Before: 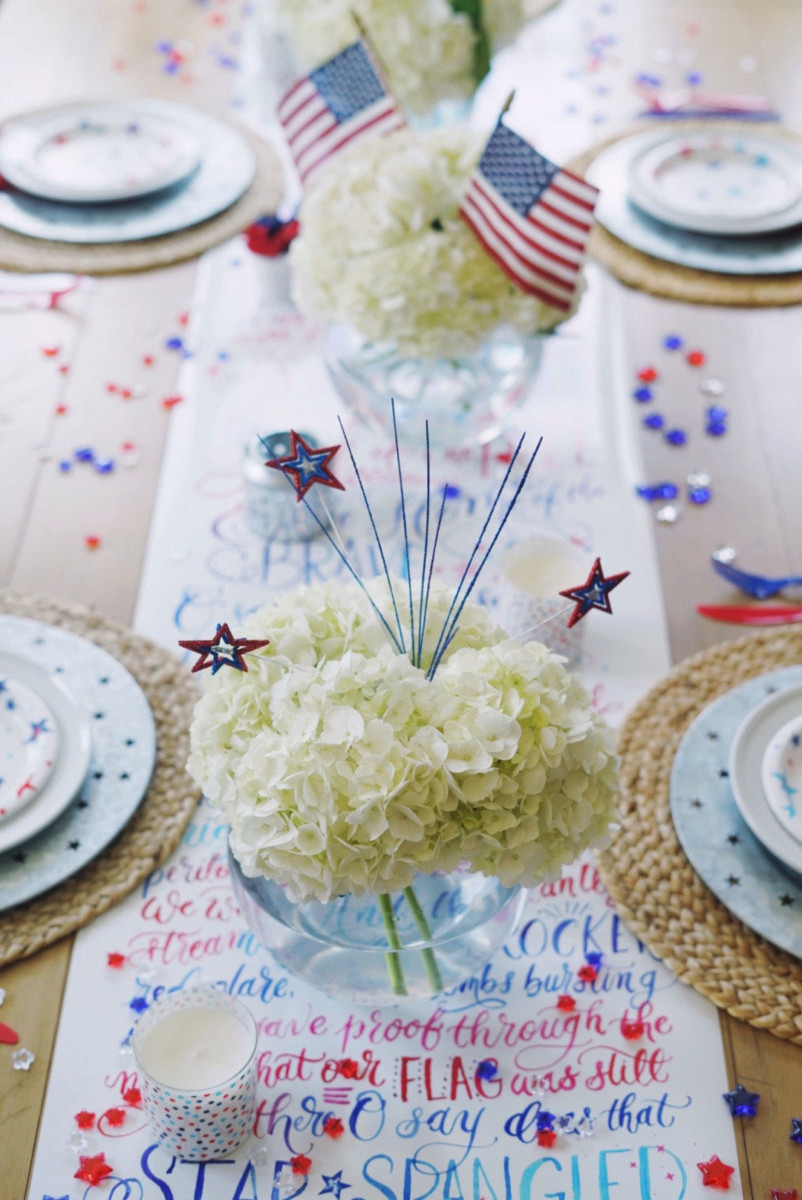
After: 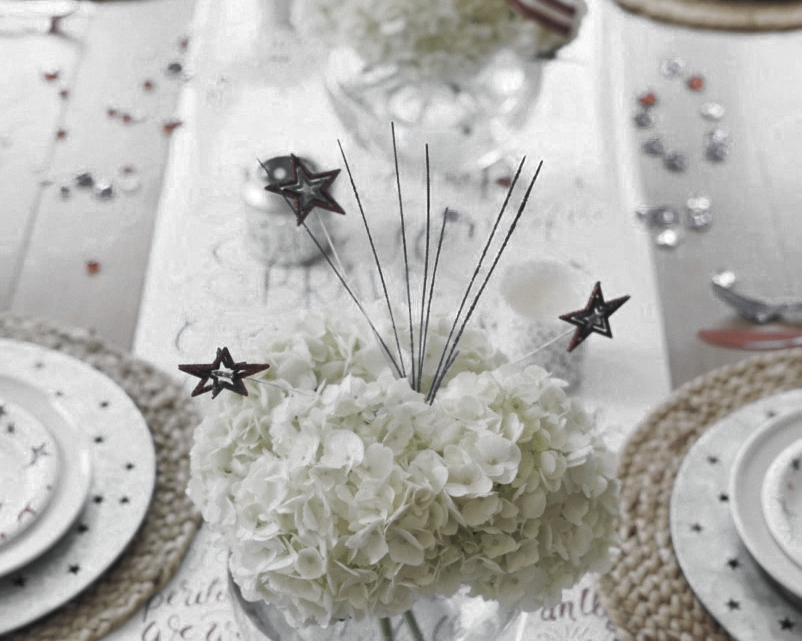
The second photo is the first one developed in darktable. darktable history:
color zones: curves: ch0 [(0, 0.613) (0.01, 0.613) (0.245, 0.448) (0.498, 0.529) (0.642, 0.665) (0.879, 0.777) (0.99, 0.613)]; ch1 [(0, 0.035) (0.121, 0.189) (0.259, 0.197) (0.415, 0.061) (0.589, 0.022) (0.732, 0.022) (0.857, 0.026) (0.991, 0.053)]
crop and rotate: top 23.07%, bottom 23.481%
shadows and highlights: low approximation 0.01, soften with gaussian
